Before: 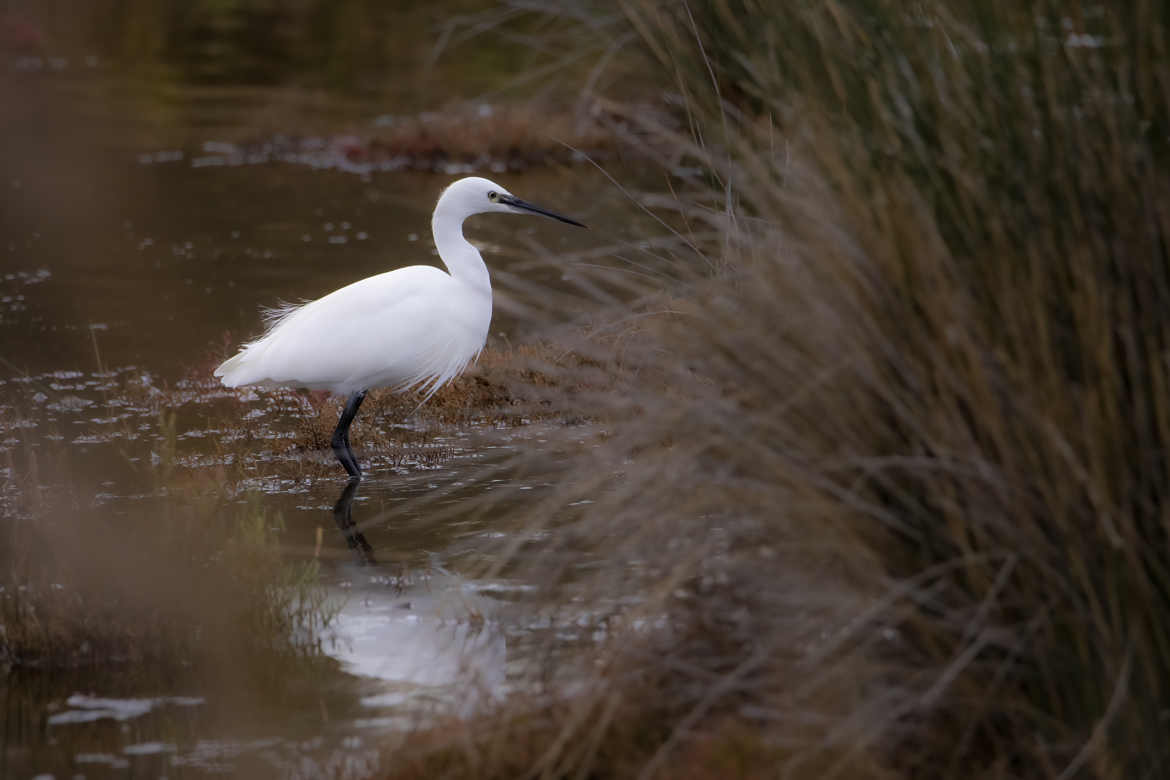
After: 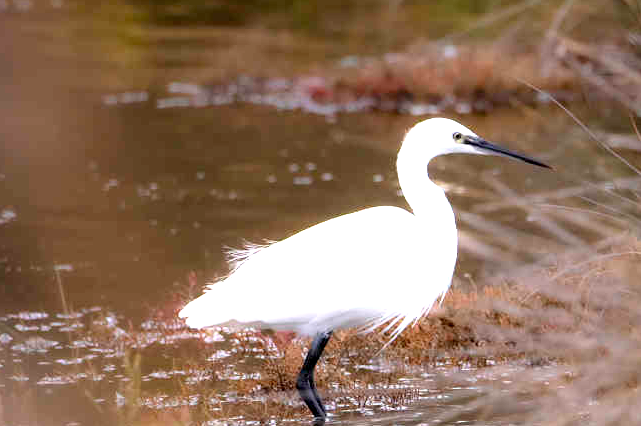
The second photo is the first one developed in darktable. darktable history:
exposure: black level correction 0.001, exposure 1.736 EV, compensate highlight preservation false
crop and rotate: left 3.069%, top 7.621%, right 42.08%, bottom 37.742%
